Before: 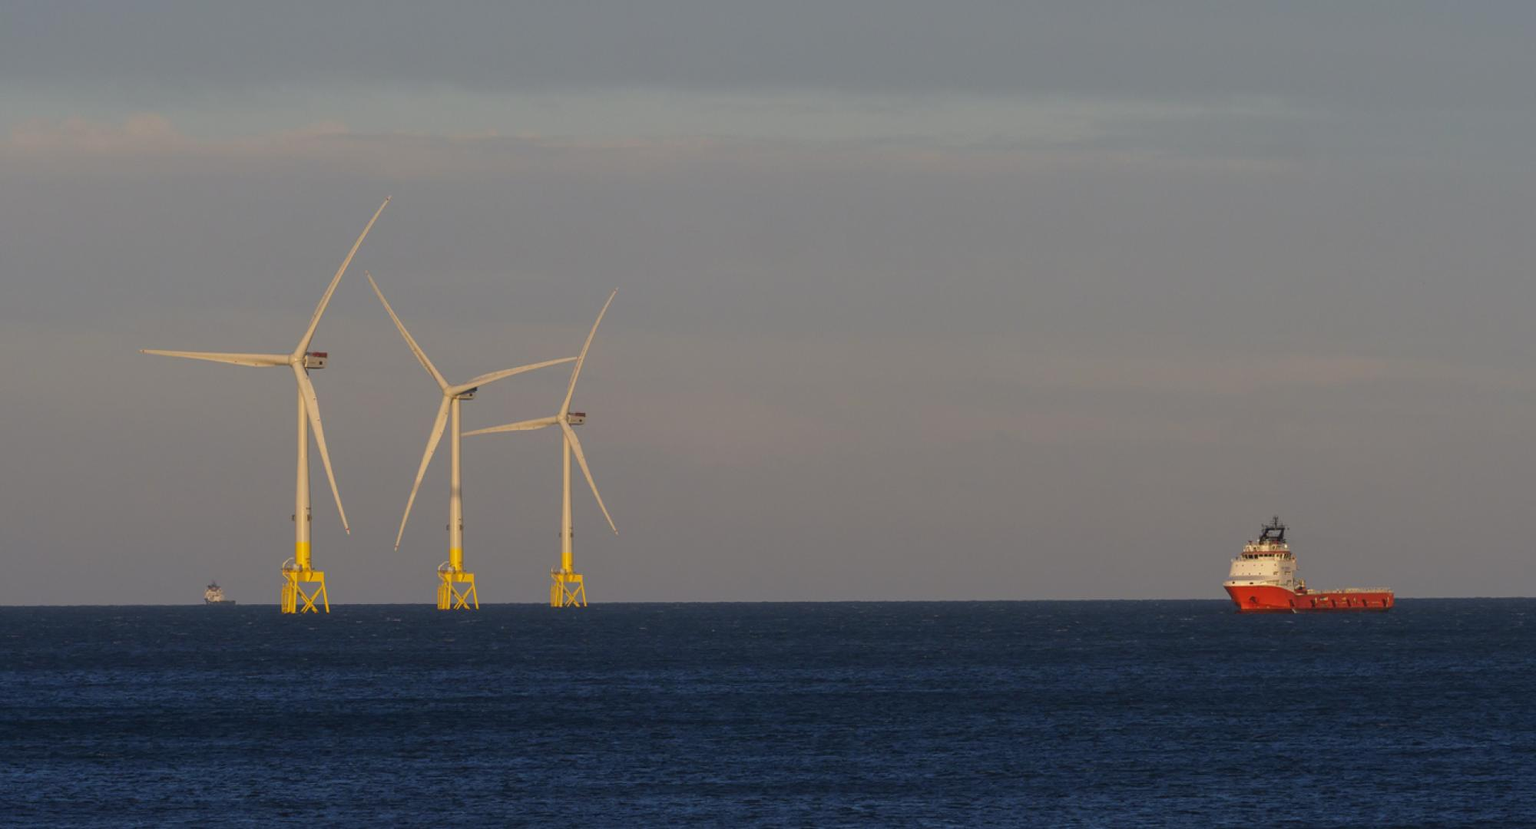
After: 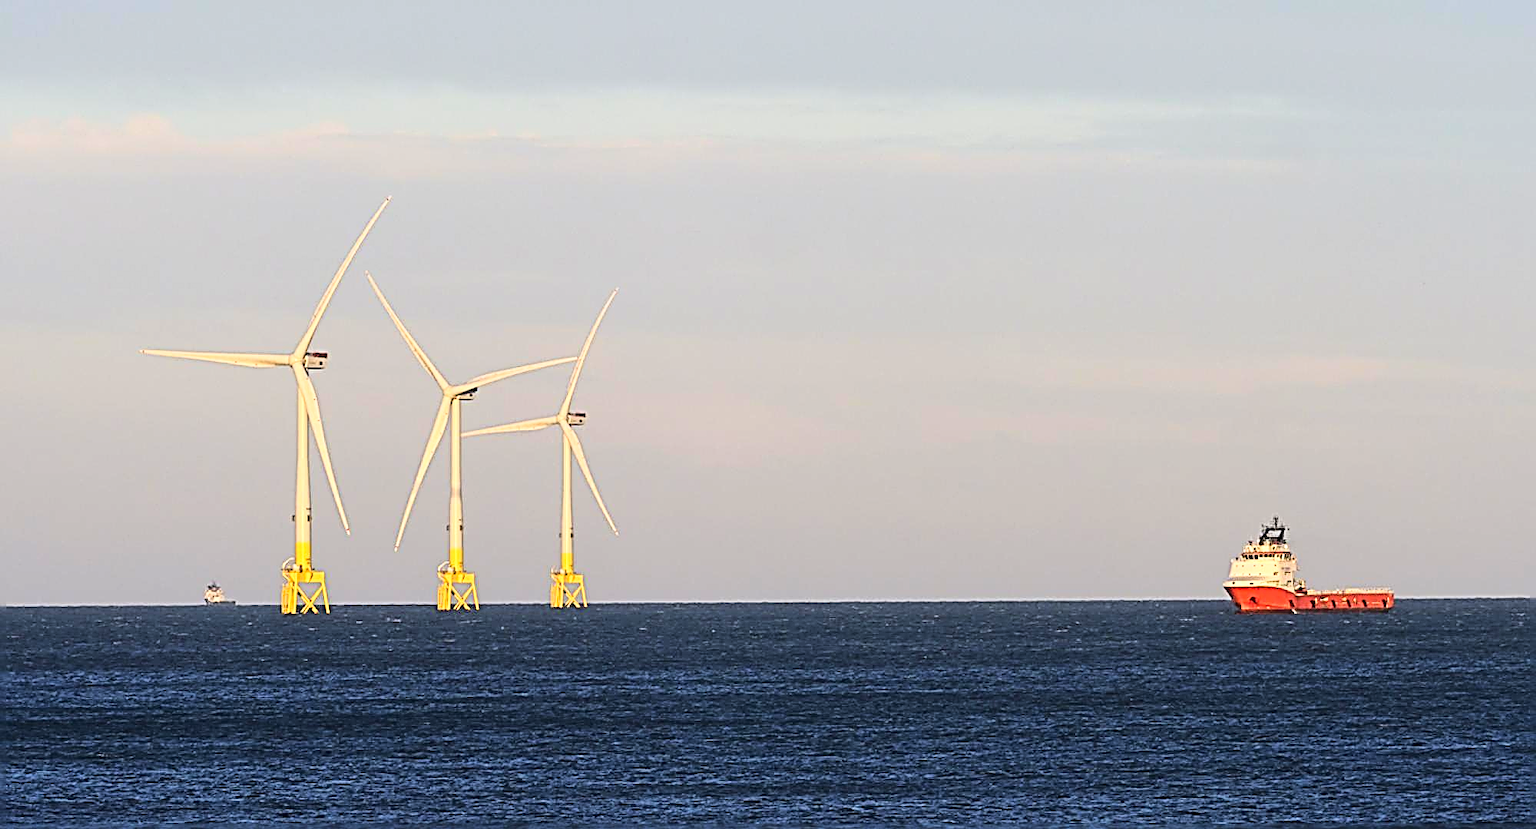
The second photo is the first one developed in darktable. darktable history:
exposure: exposure 0.7 EV, compensate highlight preservation false
base curve: curves: ch0 [(0, 0) (0.028, 0.03) (0.121, 0.232) (0.46, 0.748) (0.859, 0.968) (1, 1)]
sharpen: radius 3.158, amount 1.731
